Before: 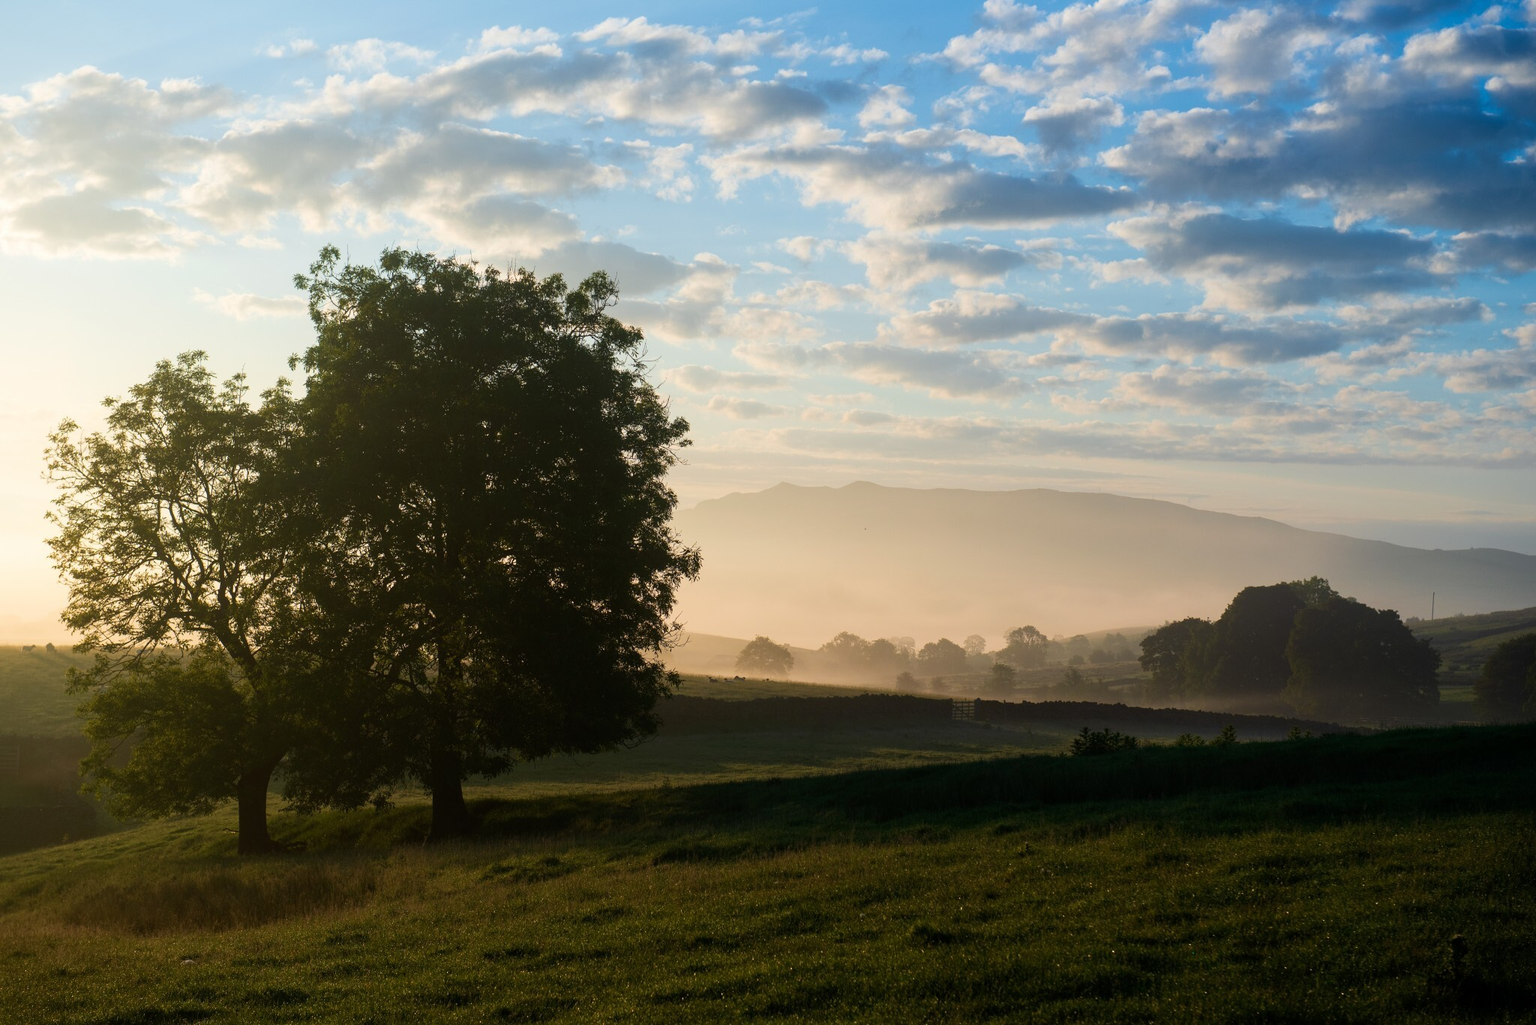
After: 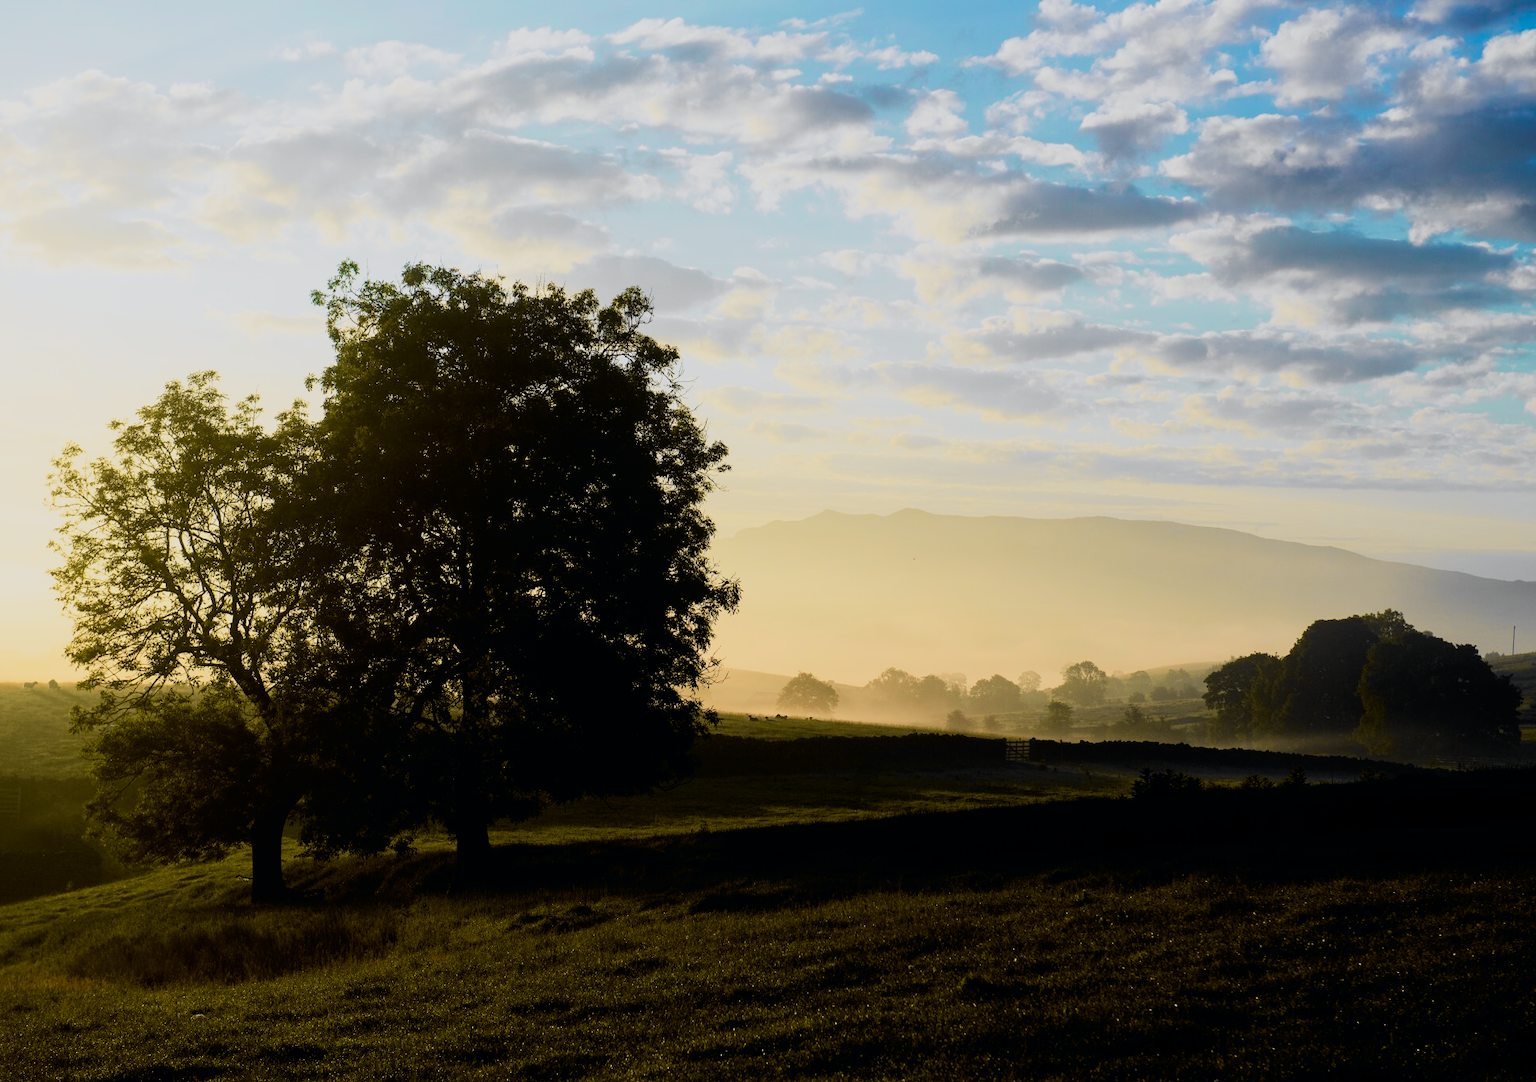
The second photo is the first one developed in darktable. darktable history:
tone curve: curves: ch0 [(0, 0) (0.078, 0.029) (0.265, 0.241) (0.507, 0.56) (0.744, 0.826) (1, 0.948)]; ch1 [(0, 0) (0.346, 0.307) (0.418, 0.383) (0.46, 0.439) (0.482, 0.493) (0.502, 0.5) (0.517, 0.506) (0.55, 0.557) (0.601, 0.637) (0.666, 0.7) (1, 1)]; ch2 [(0, 0) (0.346, 0.34) (0.431, 0.45) (0.485, 0.494) (0.5, 0.498) (0.508, 0.499) (0.532, 0.546) (0.579, 0.628) (0.625, 0.668) (1, 1)], color space Lab, independent channels, preserve colors none
color correction: highlights a* 0.041, highlights b* -0.581
crop and rotate: right 5.321%
filmic rgb: black relative exposure -7.65 EV, white relative exposure 4.56 EV, hardness 3.61
